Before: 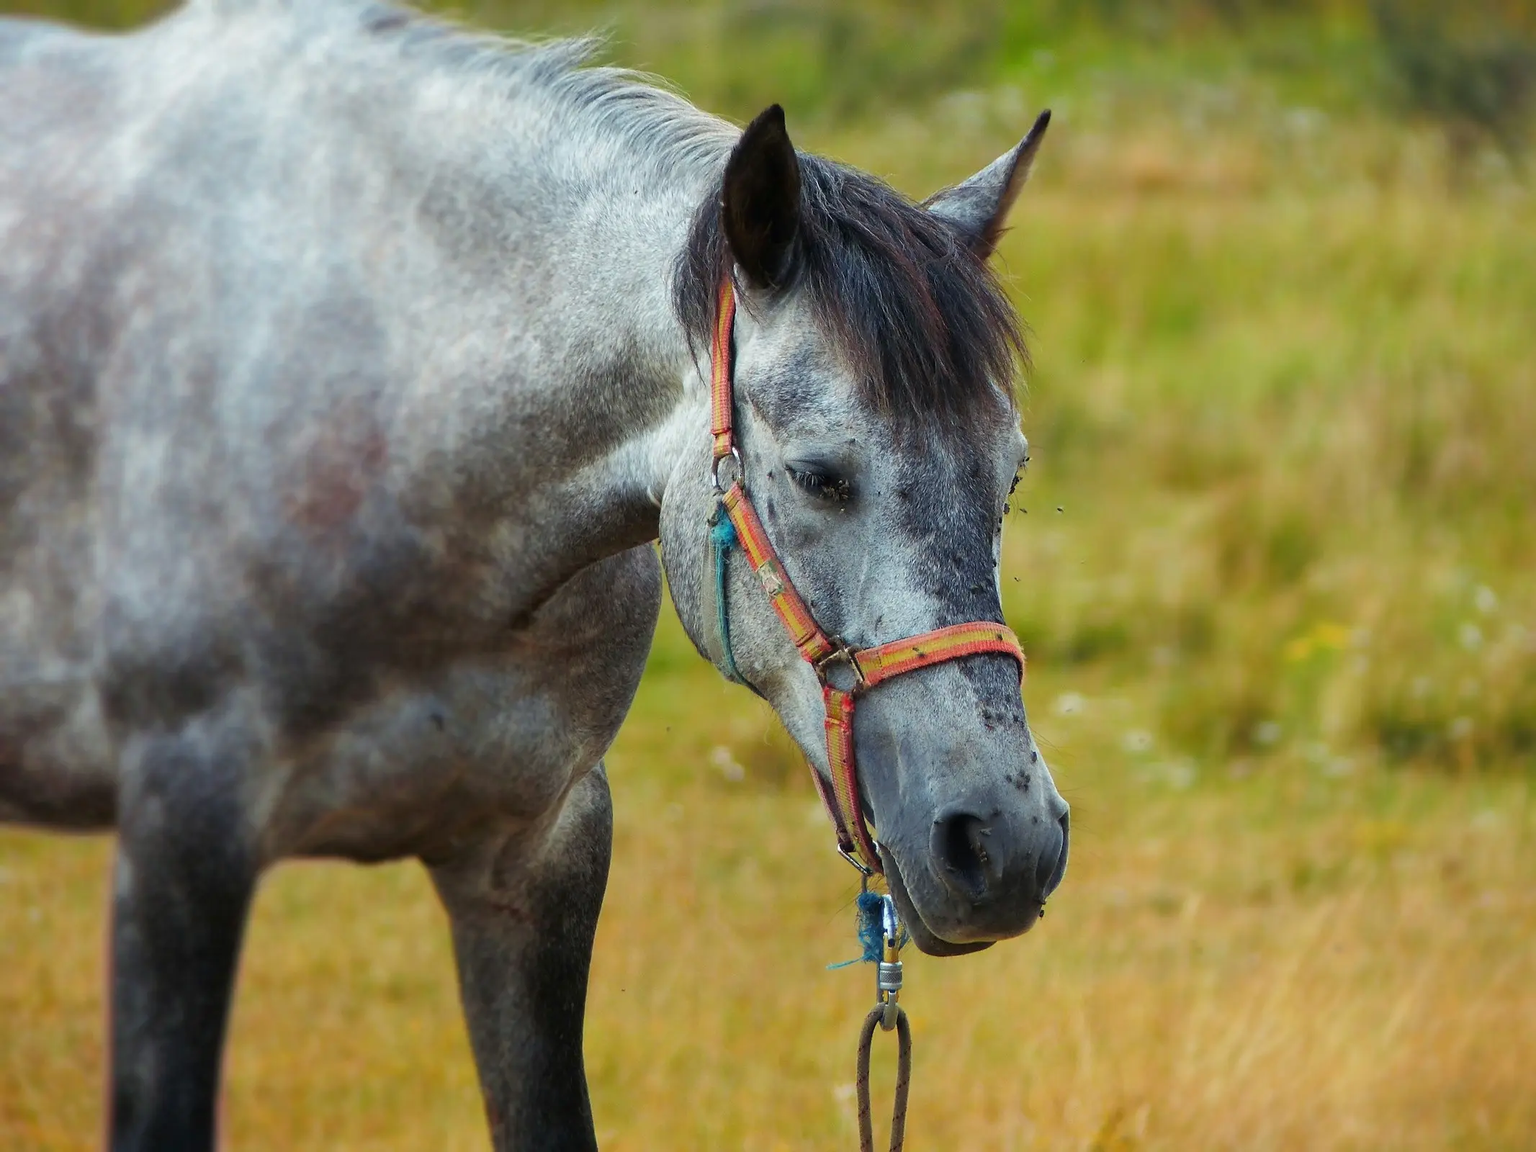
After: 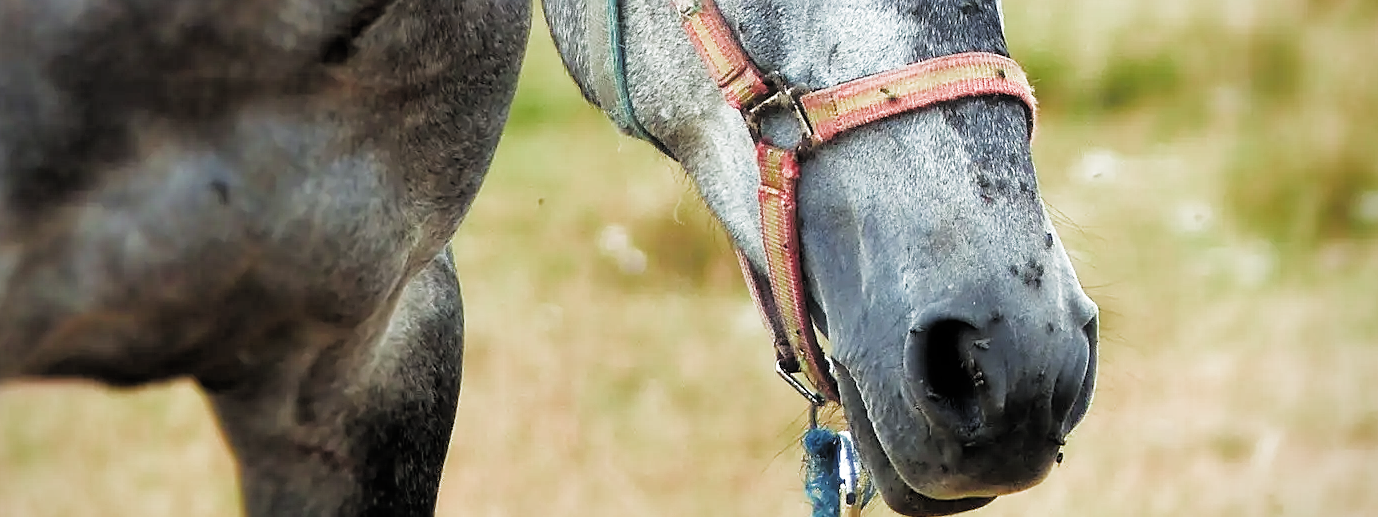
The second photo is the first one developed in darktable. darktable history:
haze removal: strength -0.101, compatibility mode true, adaptive false
crop: left 18.176%, top 50.74%, right 17.218%, bottom 16.905%
filmic rgb: black relative exposure -4.93 EV, white relative exposure 2.83 EV, threshold 3.05 EV, hardness 3.72, color science v4 (2020), enable highlight reconstruction true
exposure: black level correction 0, exposure 0.69 EV, compensate highlight preservation false
vignetting: fall-off radius 60.8%, brightness -0.383, saturation 0.014, unbound false
sharpen: on, module defaults
